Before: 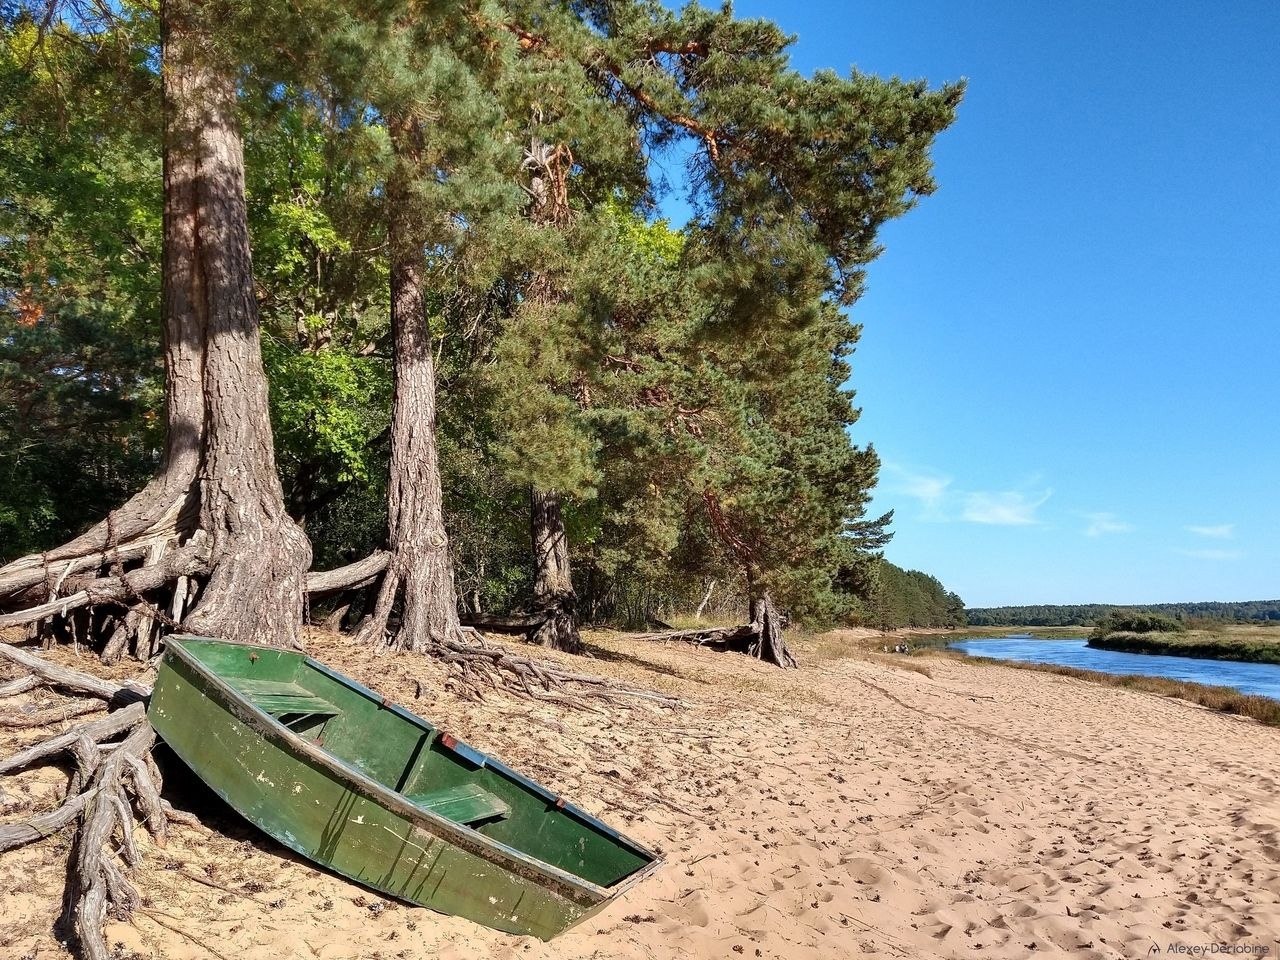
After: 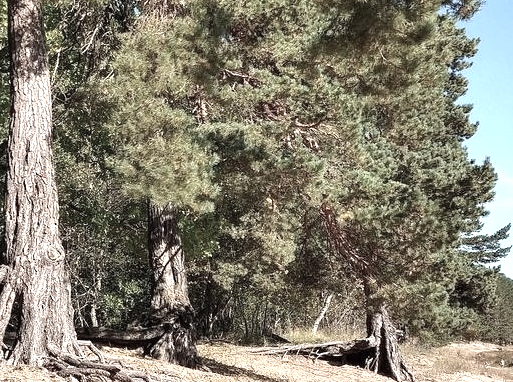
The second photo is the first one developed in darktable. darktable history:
sharpen: radius 2.924, amount 0.866, threshold 47.055
color correction: highlights b* 0.037, saturation 0.513
exposure: black level correction 0, exposure 0.692 EV, compensate highlight preservation false
crop: left 29.925%, top 29.852%, right 29.92%, bottom 30.257%
